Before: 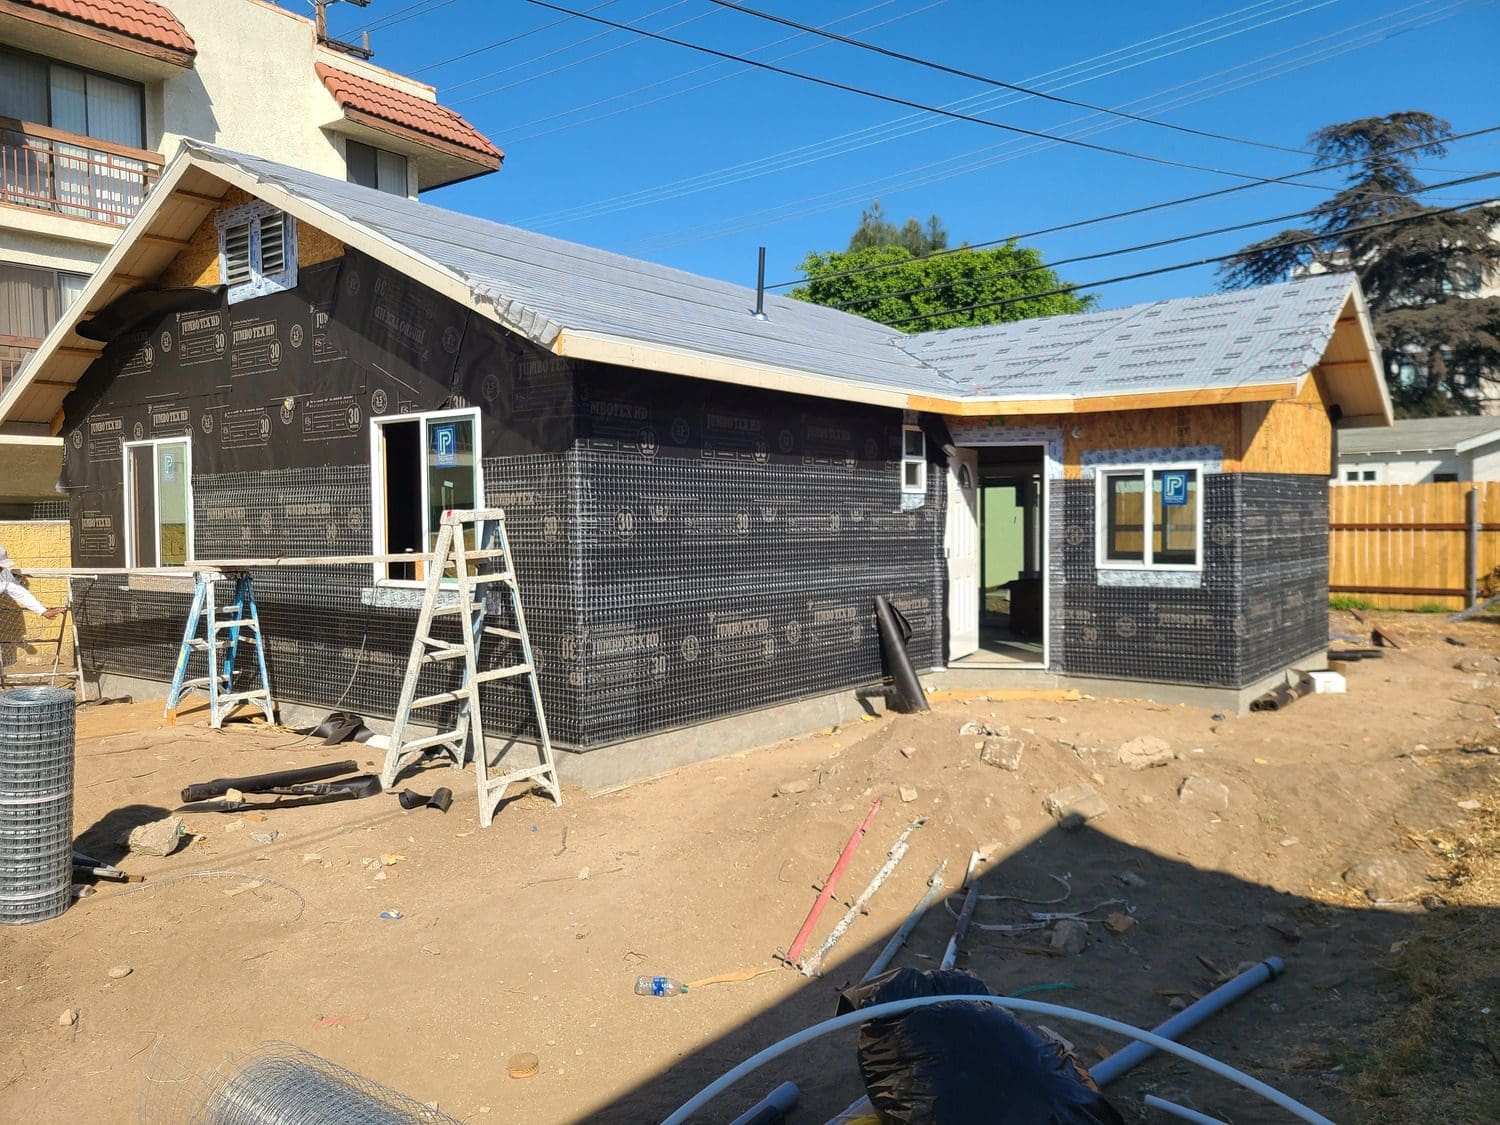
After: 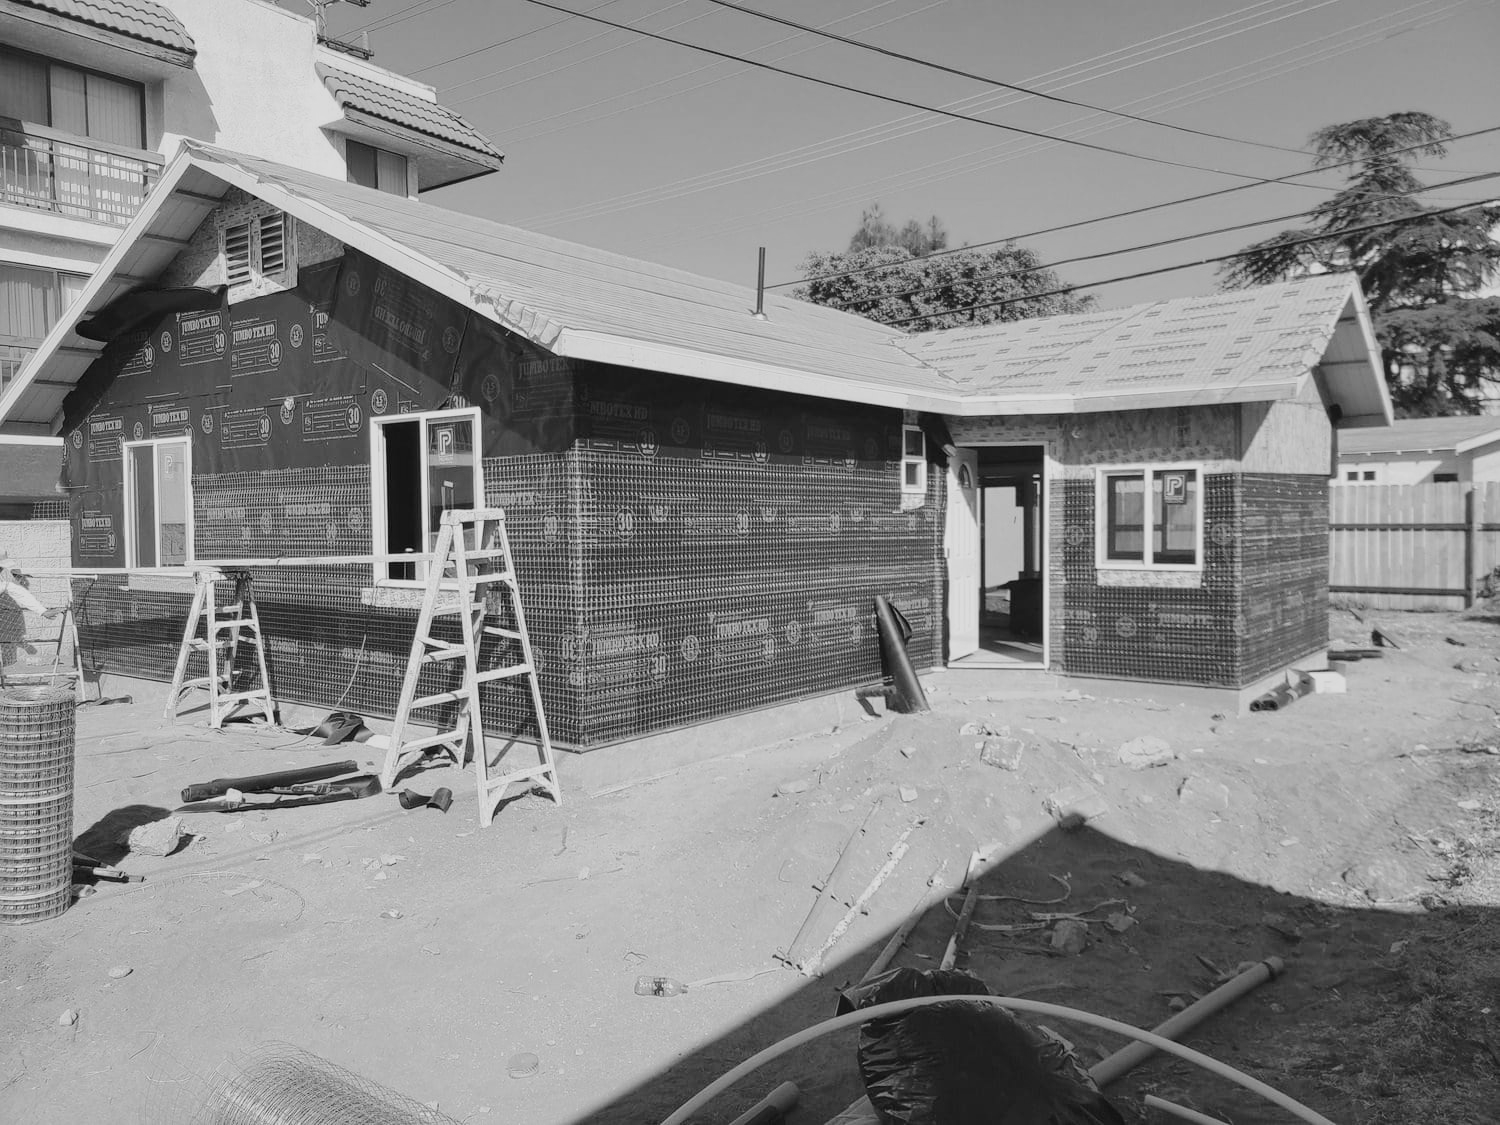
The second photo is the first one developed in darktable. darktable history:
tone curve: curves: ch0 [(0, 0) (0.003, 0.031) (0.011, 0.033) (0.025, 0.036) (0.044, 0.045) (0.069, 0.06) (0.1, 0.079) (0.136, 0.109) (0.177, 0.15) (0.224, 0.192) (0.277, 0.262) (0.335, 0.347) (0.399, 0.433) (0.468, 0.528) (0.543, 0.624) (0.623, 0.705) (0.709, 0.788) (0.801, 0.865) (0.898, 0.933) (1, 1)], preserve colors none
color balance rgb: shadows lift › chroma 1%, shadows lift › hue 113°, highlights gain › chroma 0.2%, highlights gain › hue 333°, perceptual saturation grading › global saturation 20%, perceptual saturation grading › highlights -50%, perceptual saturation grading › shadows 25%, contrast -30%
monochrome: on, module defaults
